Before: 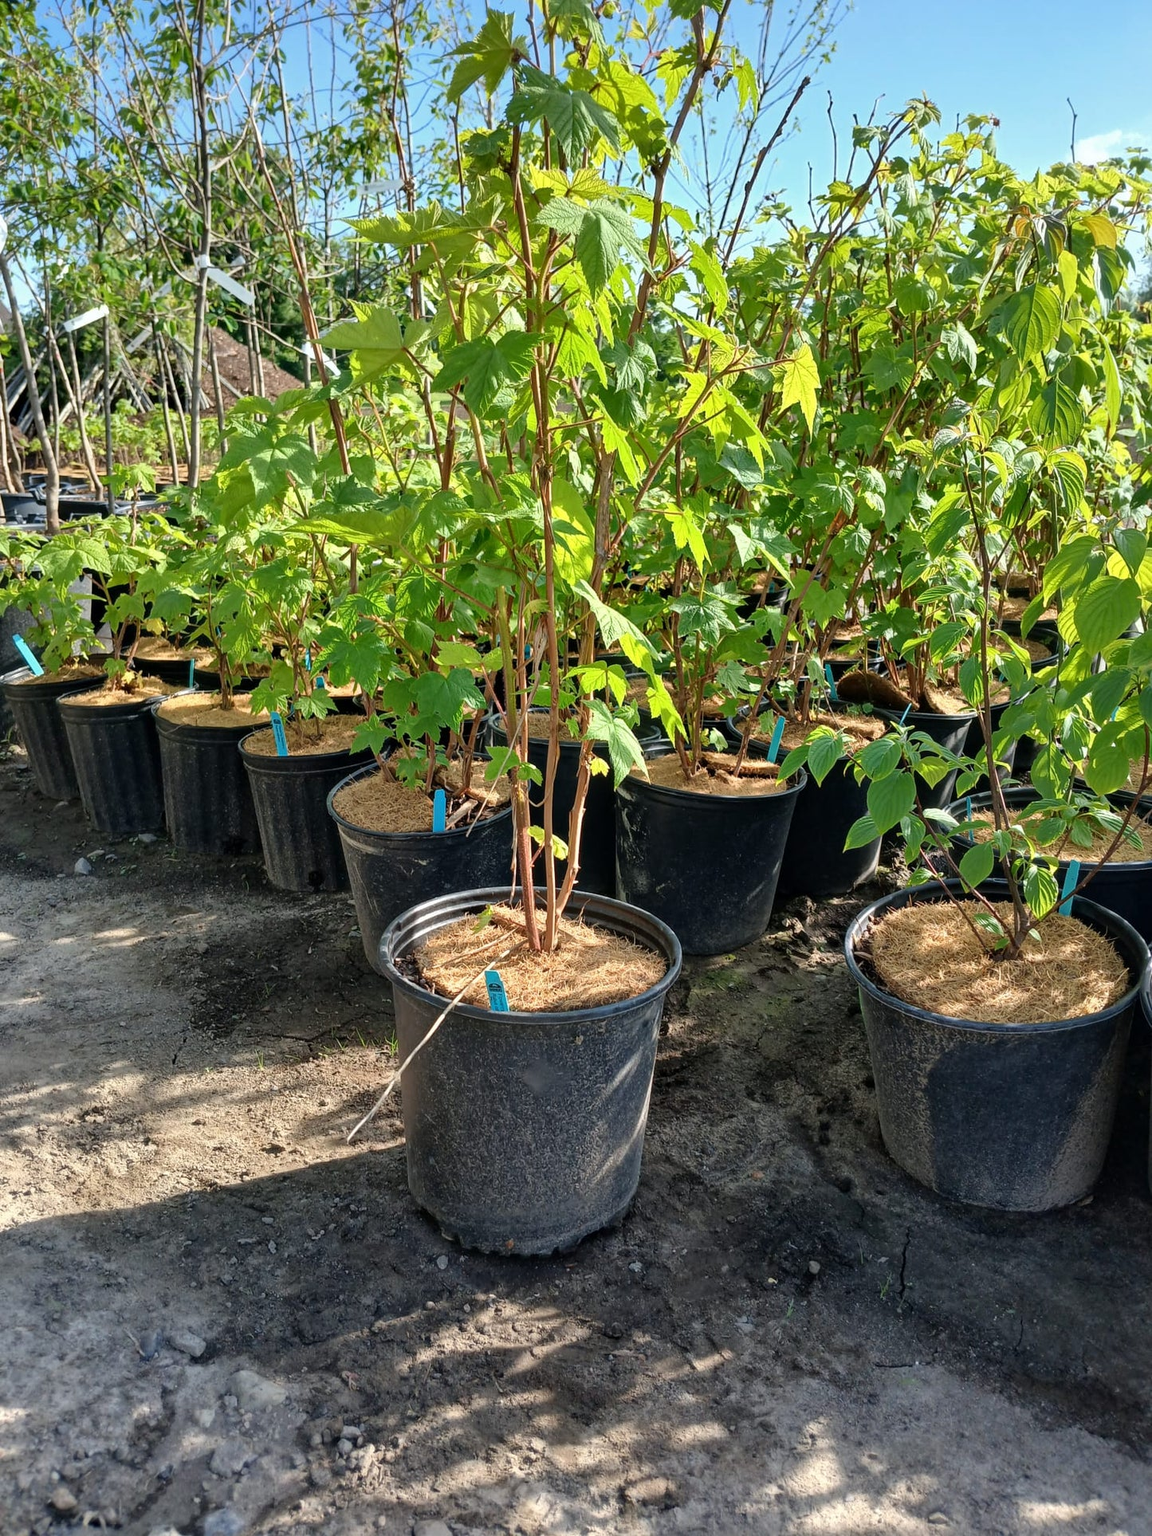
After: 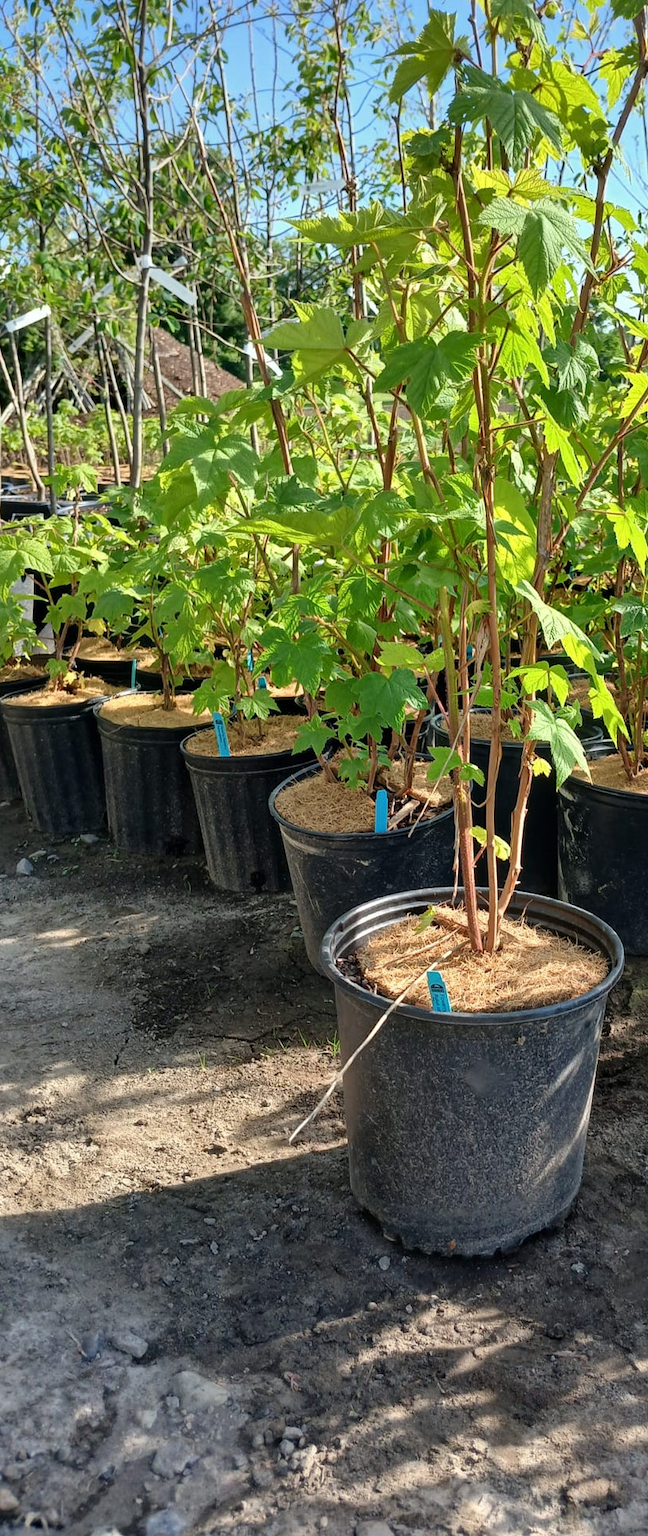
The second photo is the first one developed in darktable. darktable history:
white balance: emerald 1
crop: left 5.114%, right 38.589%
